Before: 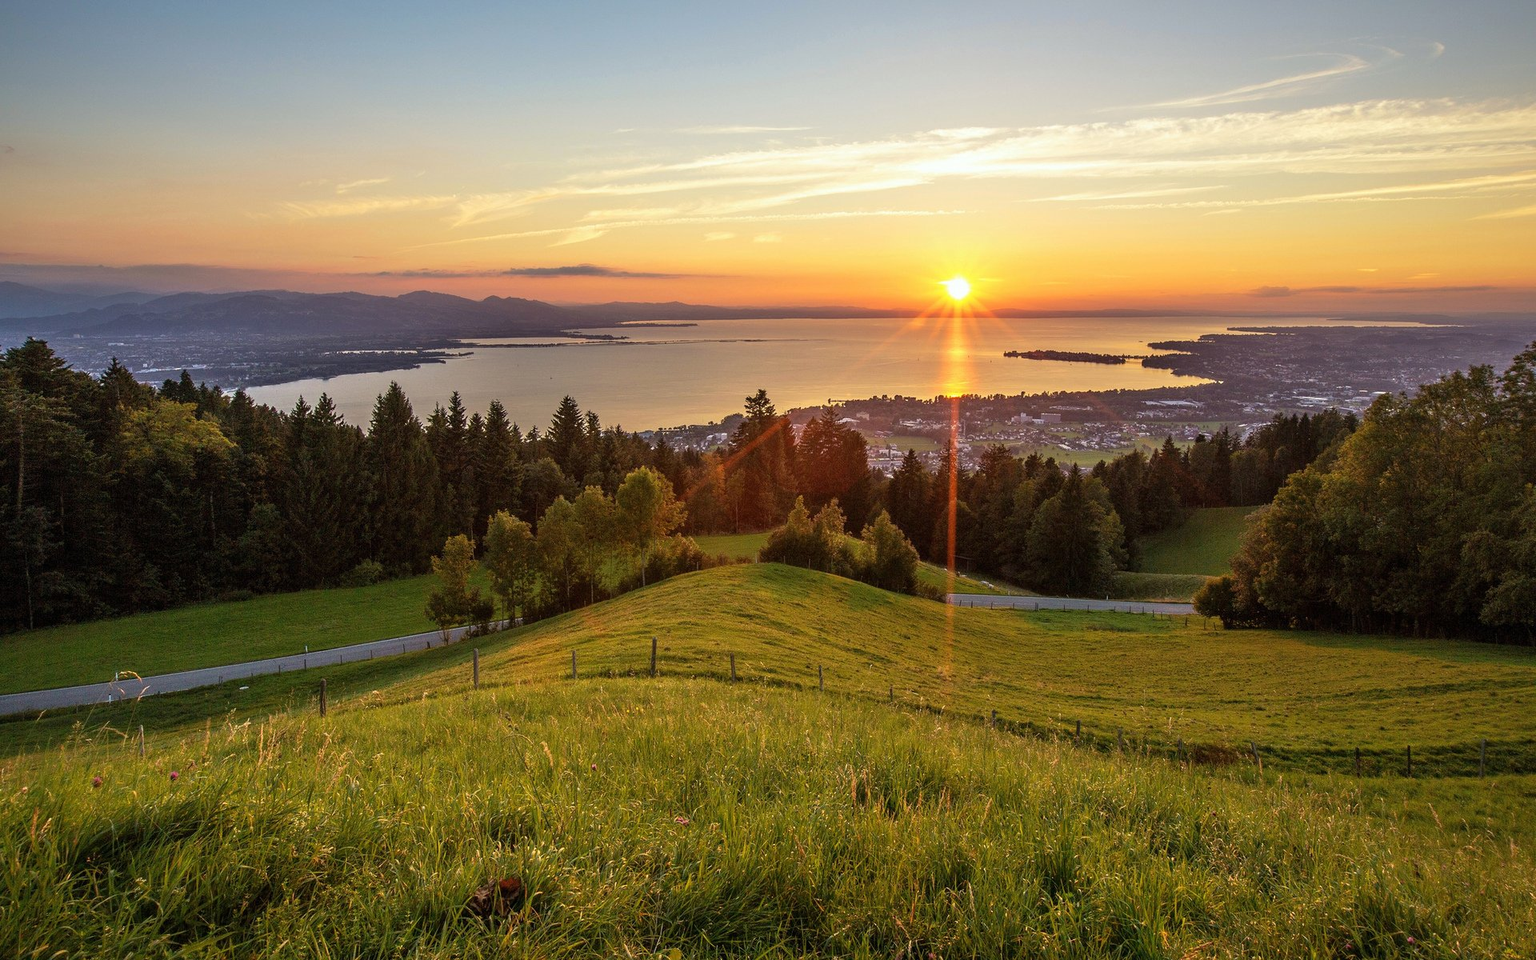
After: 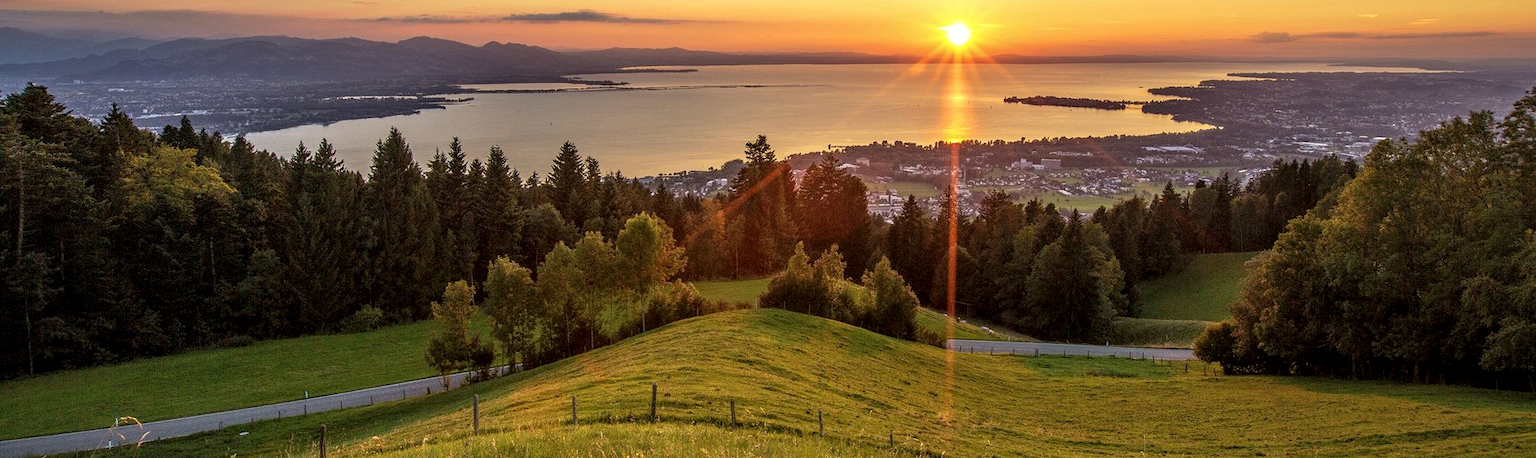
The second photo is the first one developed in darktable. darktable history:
crop and rotate: top 26.534%, bottom 25.667%
local contrast: on, module defaults
